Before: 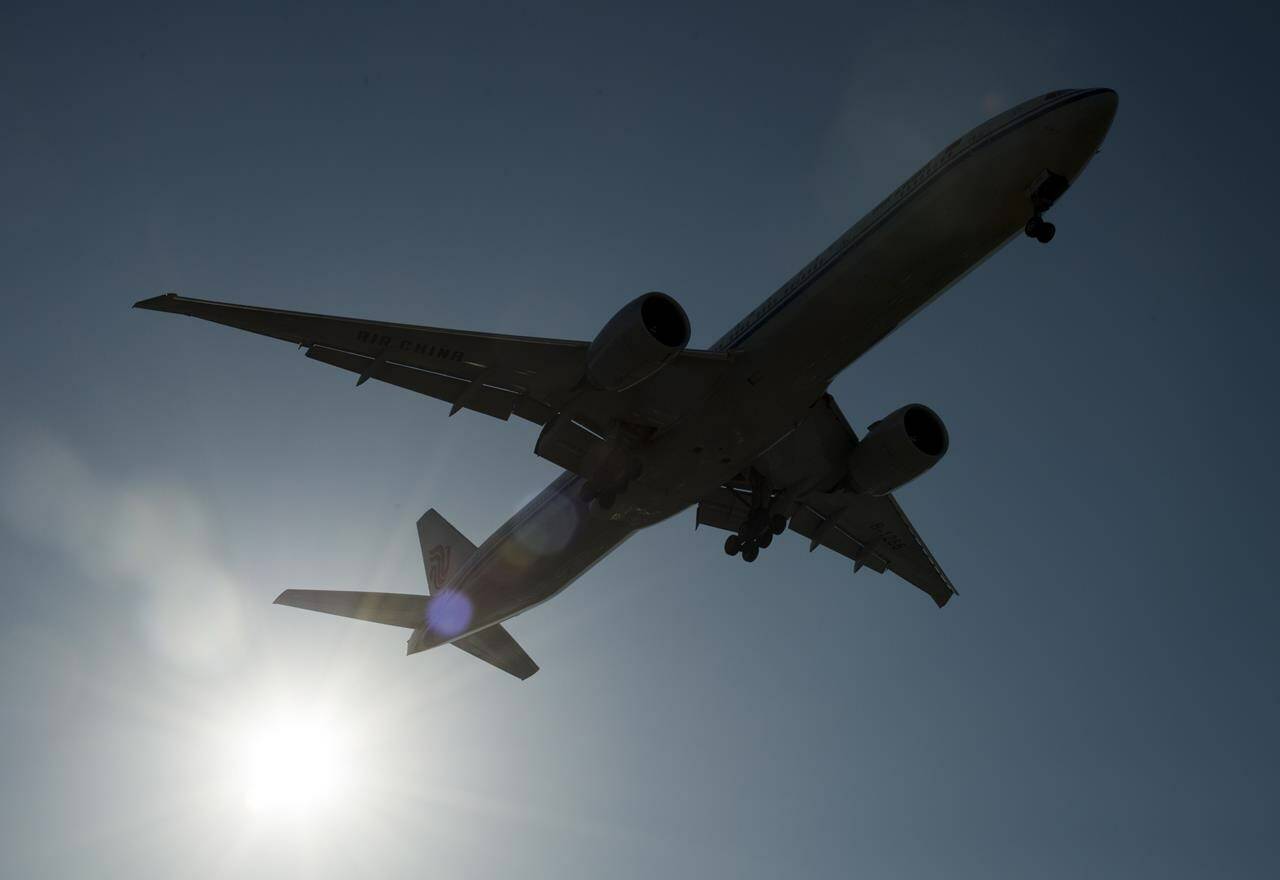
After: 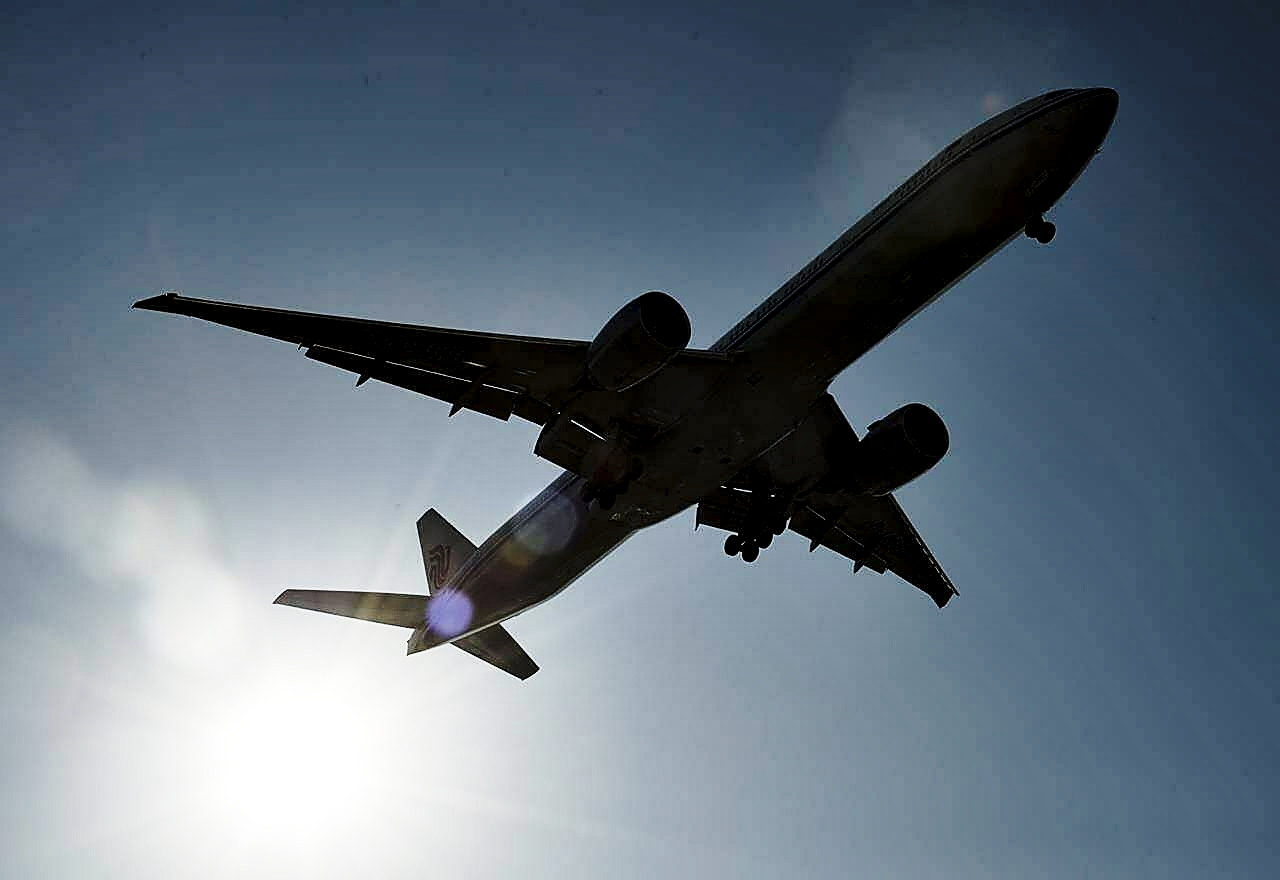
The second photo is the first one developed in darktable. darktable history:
contrast brightness saturation: saturation -0.165
sharpen: radius 1.393, amount 1.242, threshold 0.661
base curve: curves: ch0 [(0, 0) (0.028, 0.03) (0.121, 0.232) (0.46, 0.748) (0.859, 0.968) (1, 1)], preserve colors none
contrast equalizer: y [[0.6 ×6], [0.55 ×6], [0 ×6], [0 ×6], [0 ×6]]
